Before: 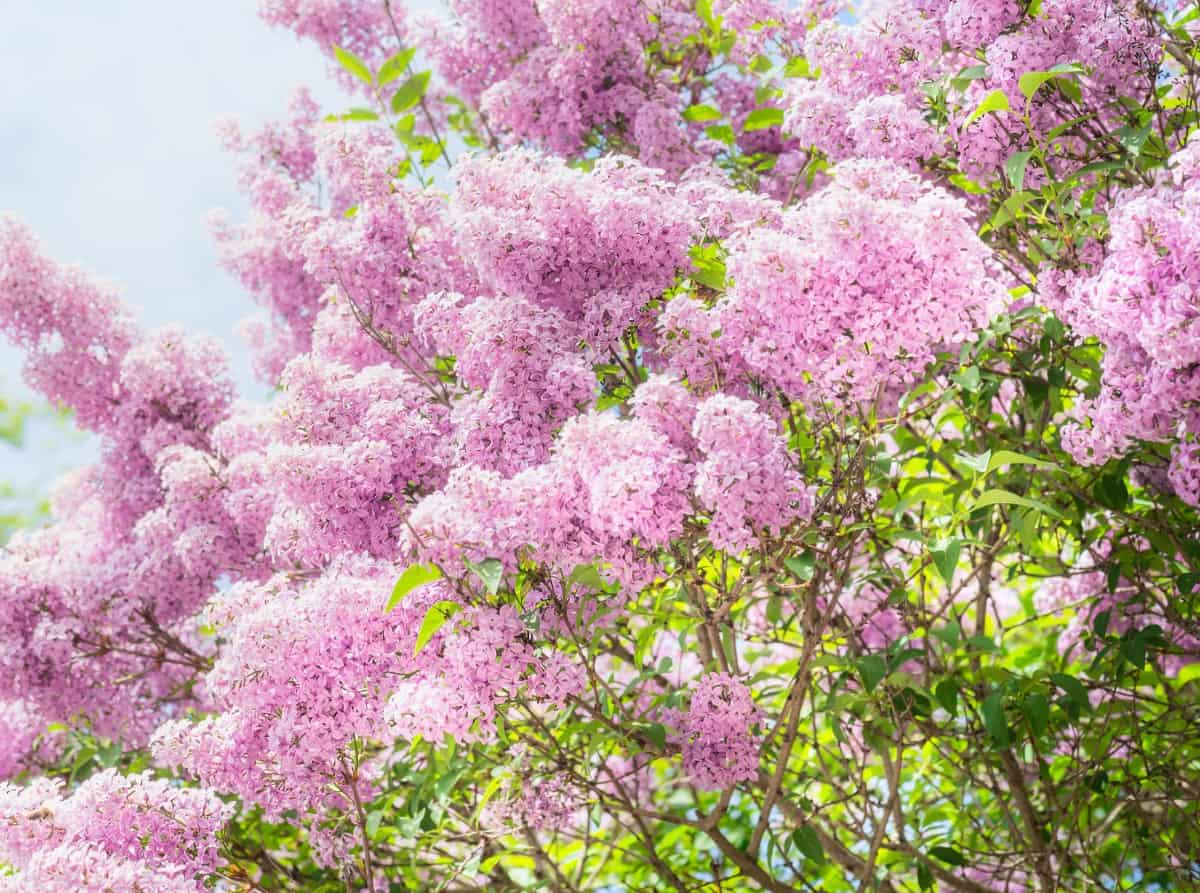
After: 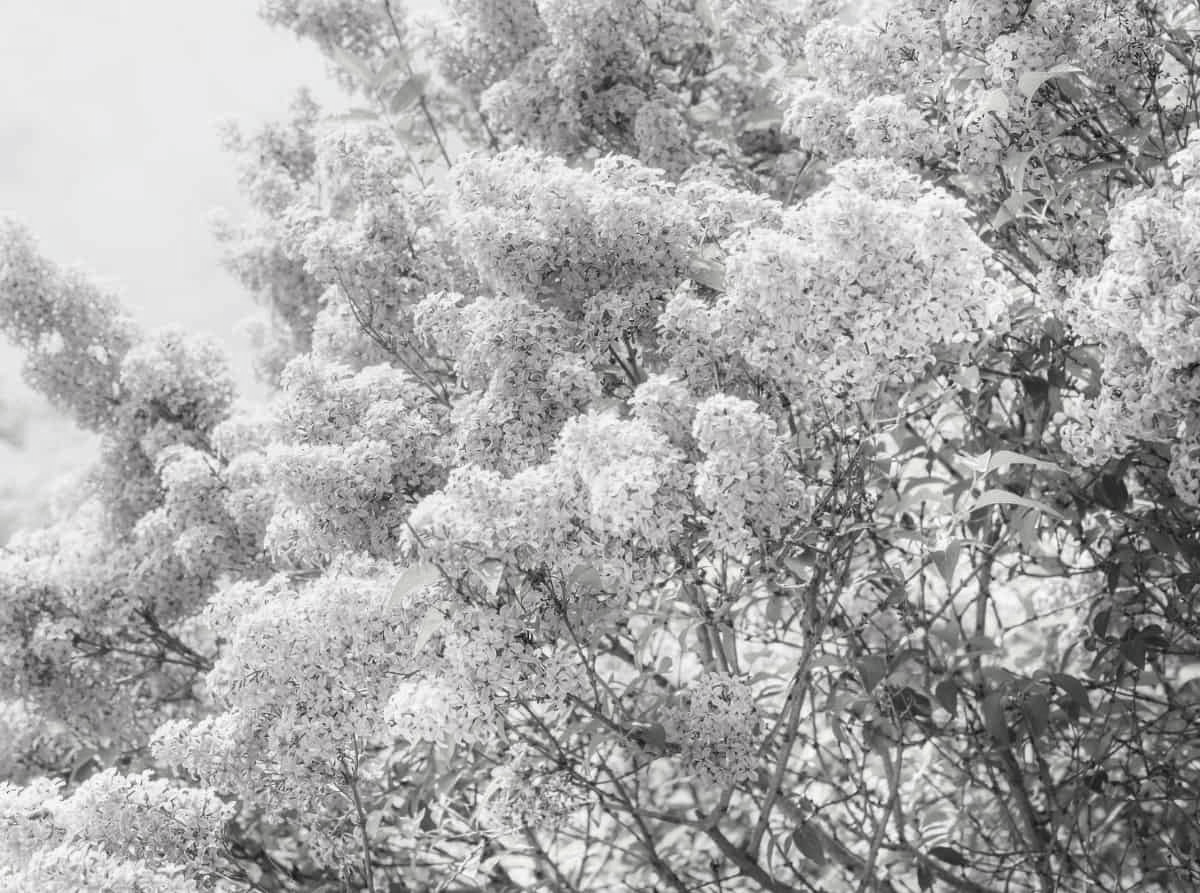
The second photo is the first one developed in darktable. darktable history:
contrast brightness saturation: saturation -0.981
